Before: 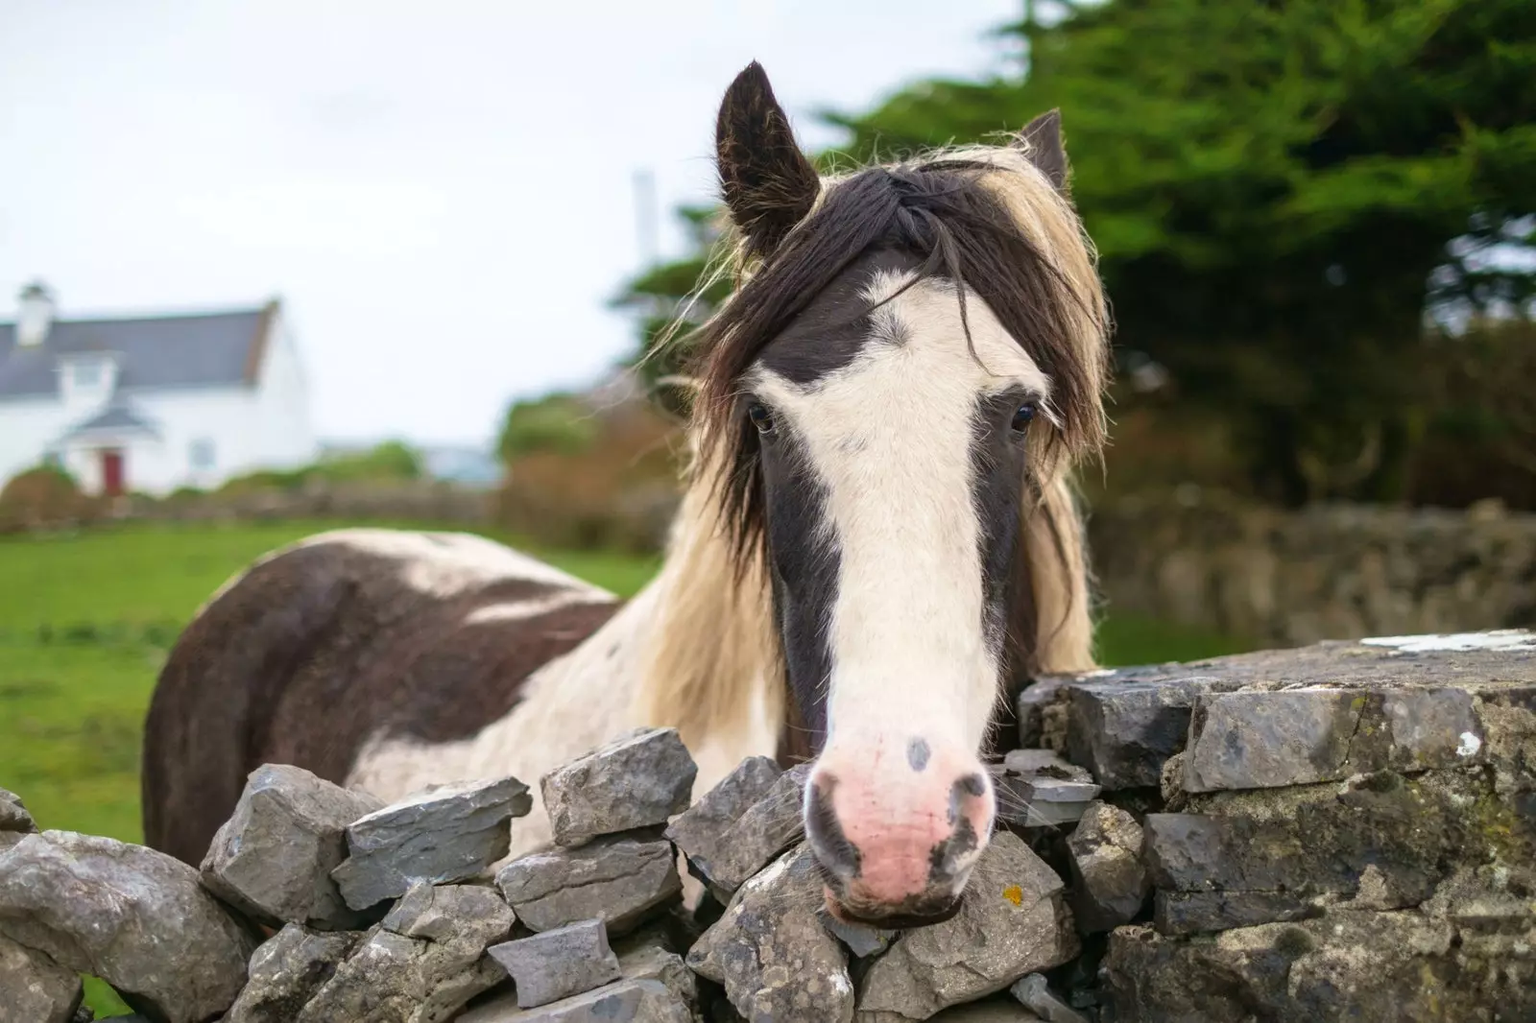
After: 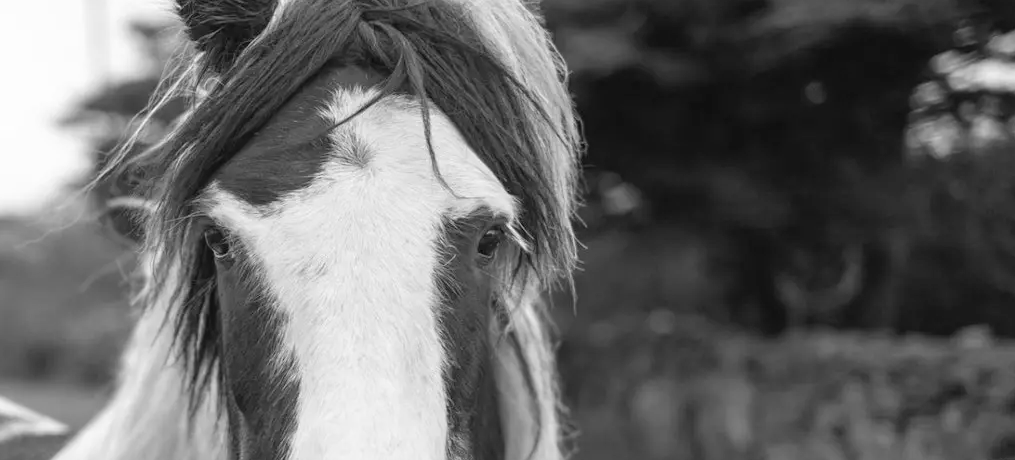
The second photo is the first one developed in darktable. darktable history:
crop: left 36.026%, top 18.22%, right 0.519%, bottom 38.586%
color calibration: output gray [0.31, 0.36, 0.33, 0], x 0.37, y 0.382, temperature 4306.38 K
contrast brightness saturation: brightness 0.089, saturation 0.191
